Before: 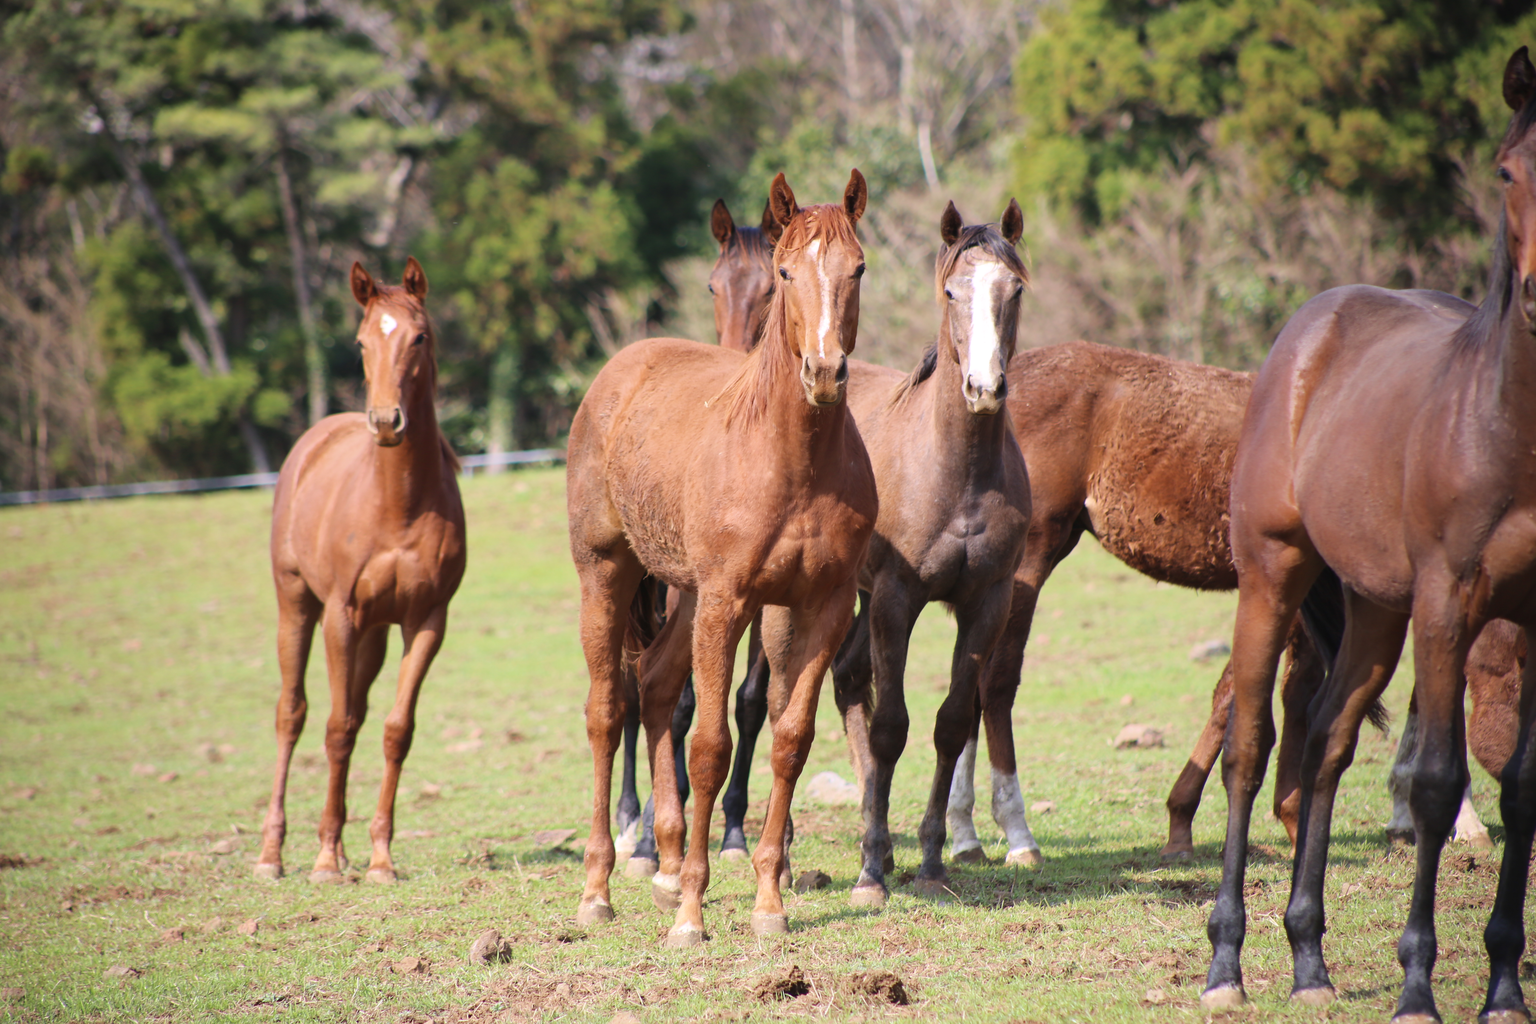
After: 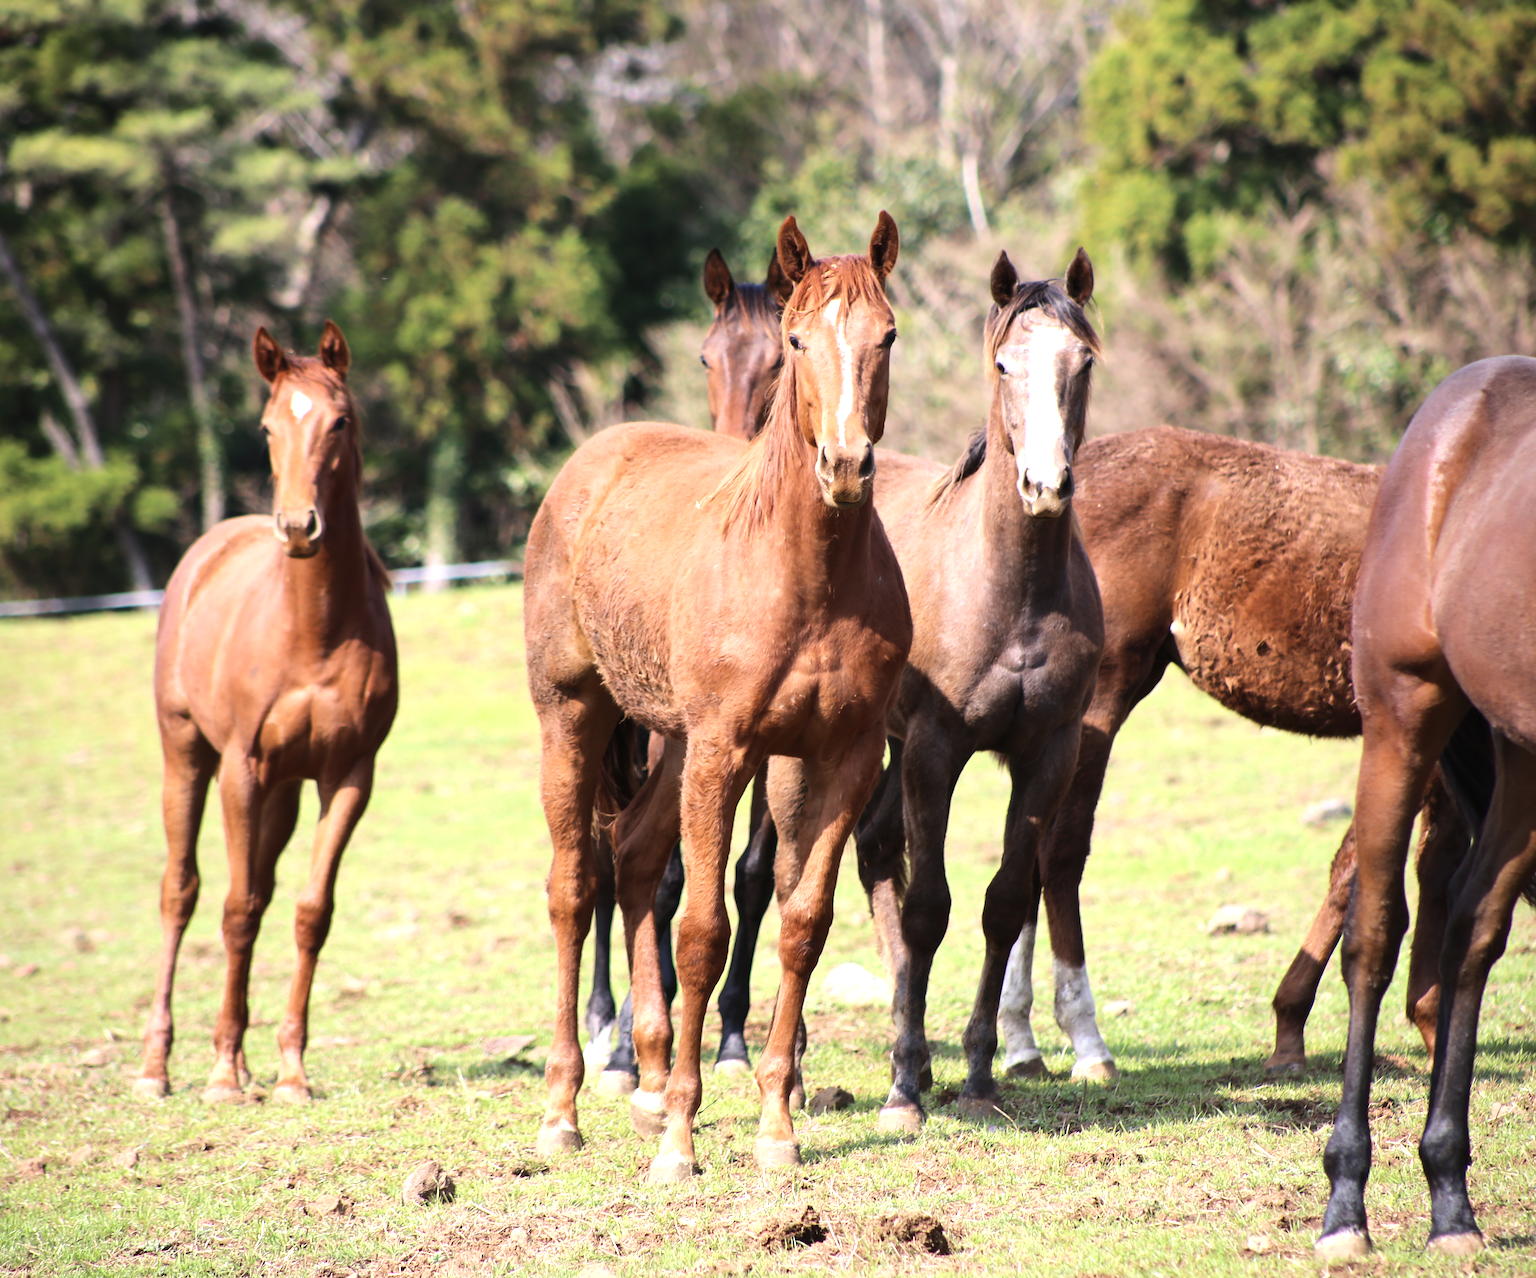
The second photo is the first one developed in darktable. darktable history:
tone equalizer: -8 EV -0.783 EV, -7 EV -0.702 EV, -6 EV -0.628 EV, -5 EV -0.42 EV, -3 EV 0.392 EV, -2 EV 0.6 EV, -1 EV 0.695 EV, +0 EV 0.737 EV, edges refinement/feathering 500, mask exposure compensation -1.57 EV, preserve details no
crop and rotate: left 9.613%, right 10.275%
